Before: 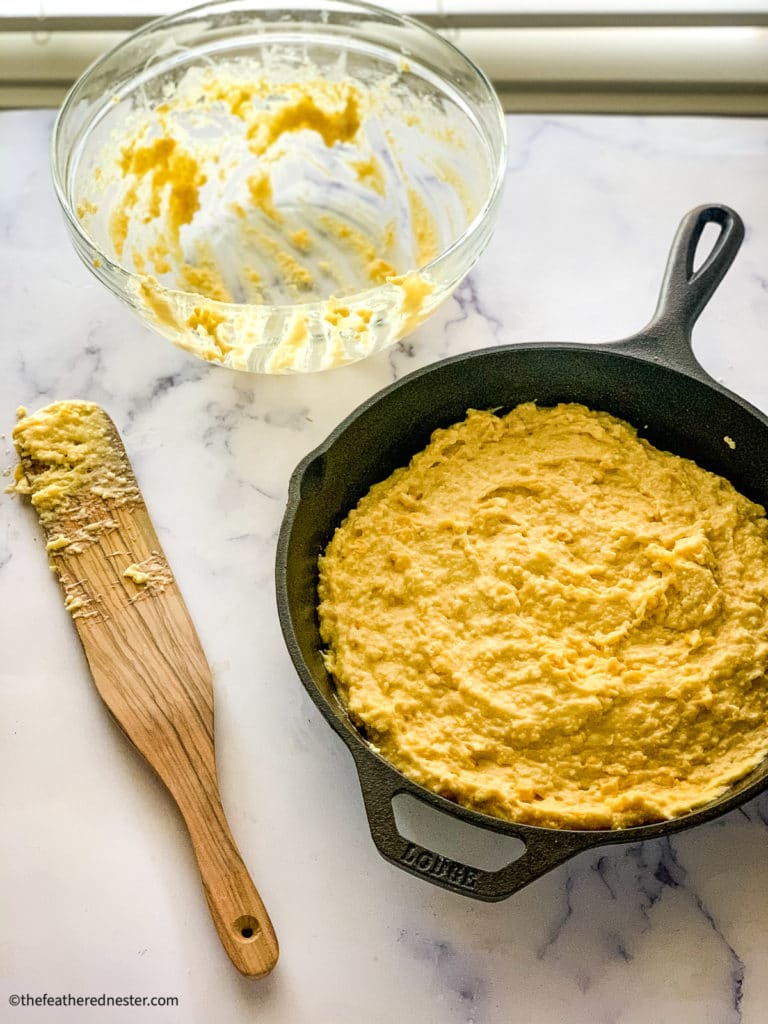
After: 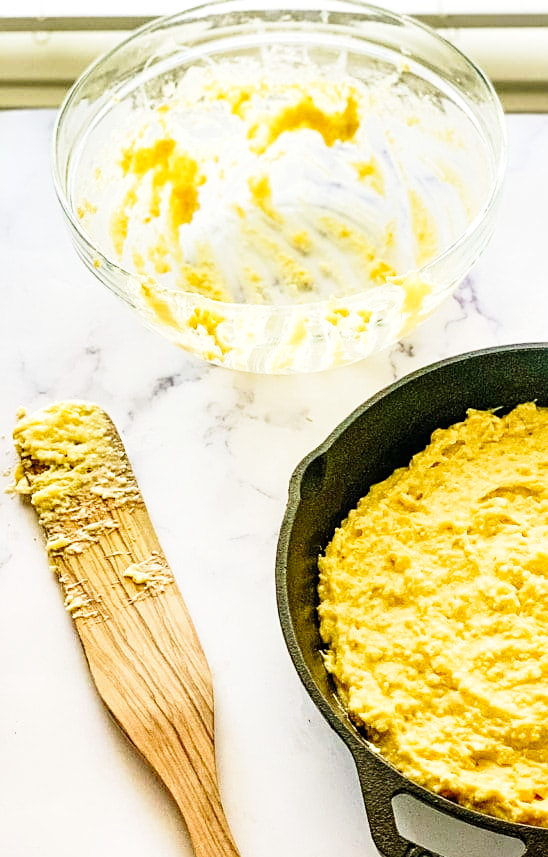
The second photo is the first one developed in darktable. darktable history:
sharpen: radius 1.908, amount 0.394, threshold 1.201
crop: right 28.564%, bottom 16.29%
base curve: curves: ch0 [(0, 0) (0.028, 0.03) (0.121, 0.232) (0.46, 0.748) (0.859, 0.968) (1, 1)], preserve colors none
velvia: on, module defaults
